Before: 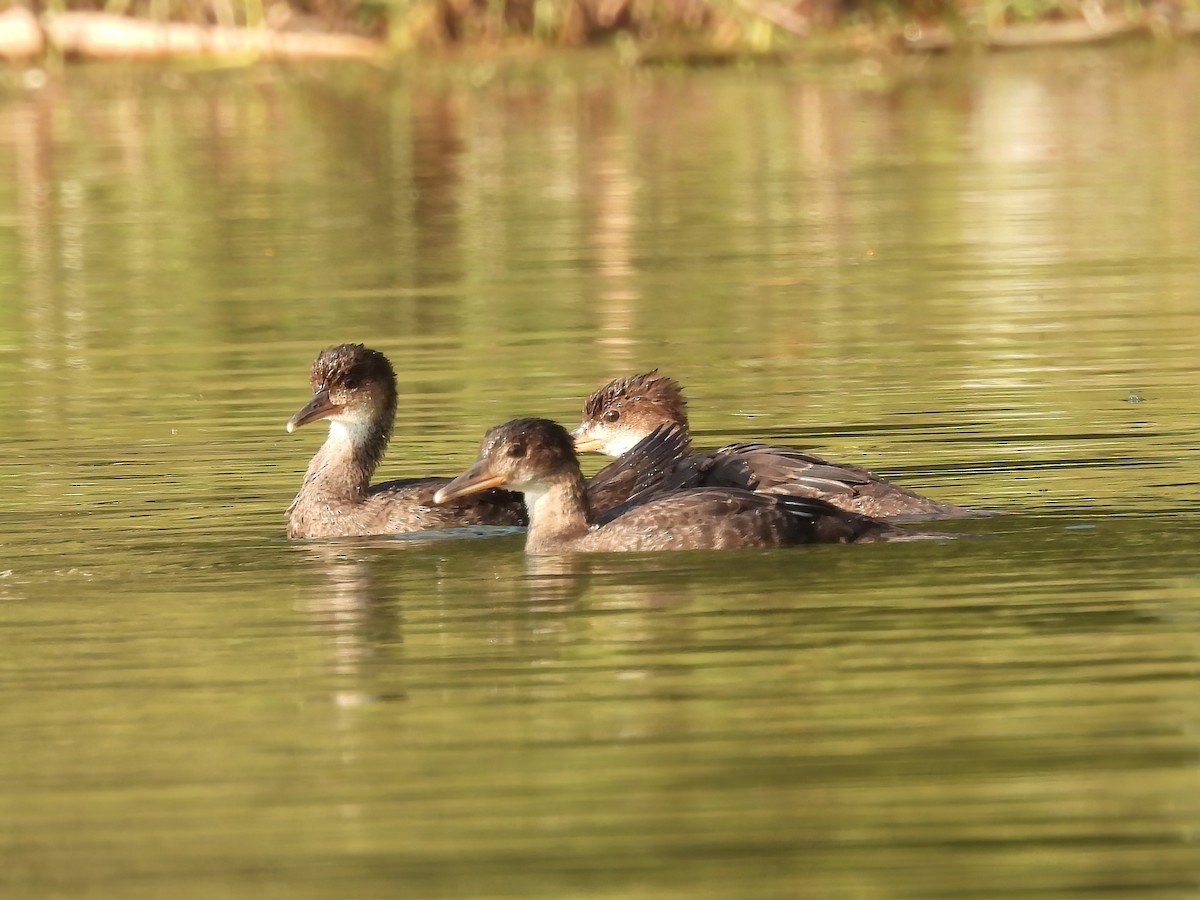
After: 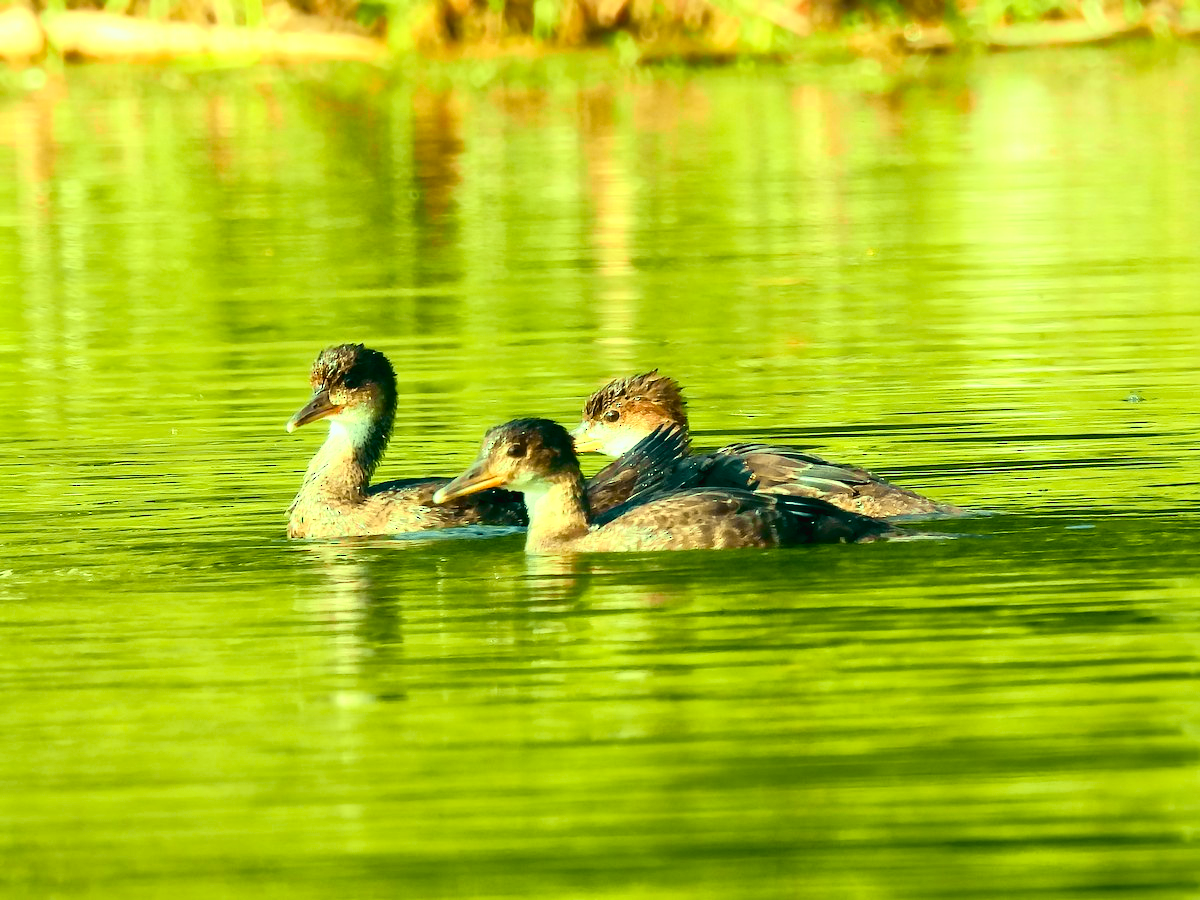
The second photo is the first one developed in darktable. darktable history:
color balance rgb: shadows lift › luminance -7.7%, shadows lift › chroma 2.13%, shadows lift › hue 165.27°, power › luminance -7.77%, power › chroma 1.1%, power › hue 215.88°, highlights gain › luminance 15.15%, highlights gain › chroma 7%, highlights gain › hue 125.57°, global offset › luminance -0.33%, global offset › chroma 0.11%, global offset › hue 165.27°, perceptual saturation grading › global saturation 24.42%, perceptual saturation grading › highlights -24.42%, perceptual saturation grading › mid-tones 24.42%, perceptual saturation grading › shadows 40%, perceptual brilliance grading › global brilliance -5%, perceptual brilliance grading › highlights 24.42%, perceptual brilliance grading › mid-tones 7%, perceptual brilliance grading › shadows -5%
tone curve: curves: ch0 [(0, 0.012) (0.144, 0.137) (0.326, 0.386) (0.489, 0.573) (0.656, 0.763) (0.849, 0.902) (1, 0.974)]; ch1 [(0, 0) (0.366, 0.367) (0.475, 0.453) (0.487, 0.501) (0.519, 0.527) (0.544, 0.579) (0.562, 0.619) (0.622, 0.694) (1, 1)]; ch2 [(0, 0) (0.333, 0.346) (0.375, 0.375) (0.424, 0.43) (0.476, 0.492) (0.502, 0.503) (0.533, 0.541) (0.572, 0.615) (0.605, 0.656) (0.641, 0.709) (1, 1)], color space Lab, independent channels, preserve colors none
